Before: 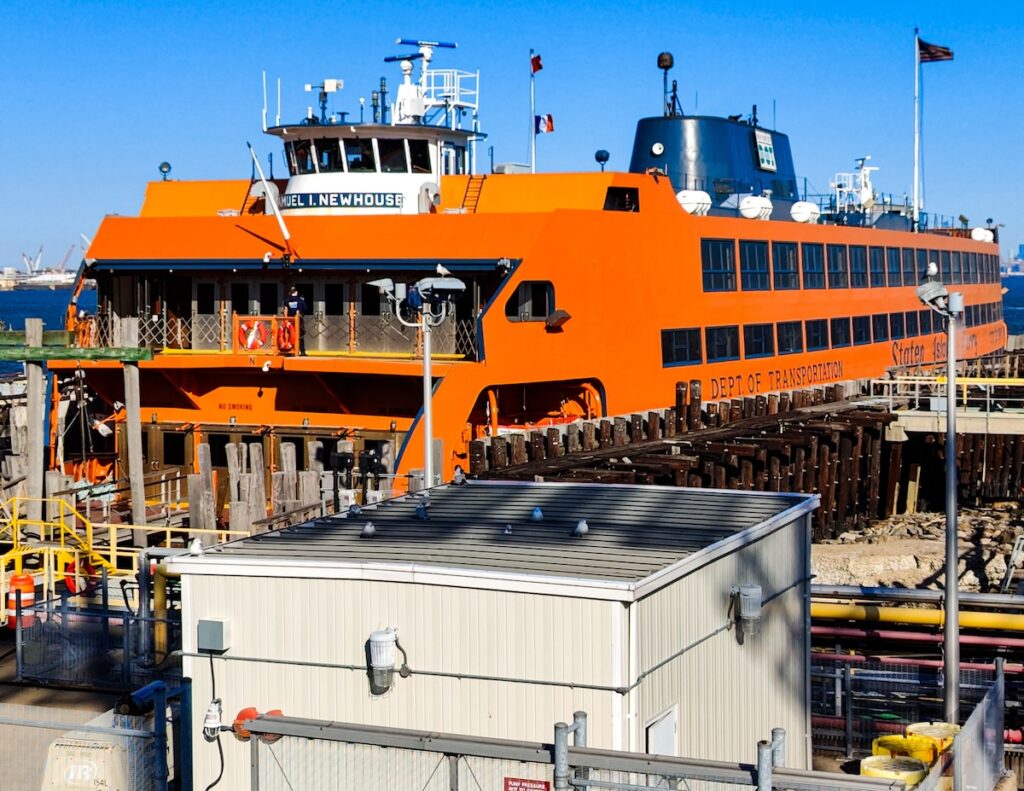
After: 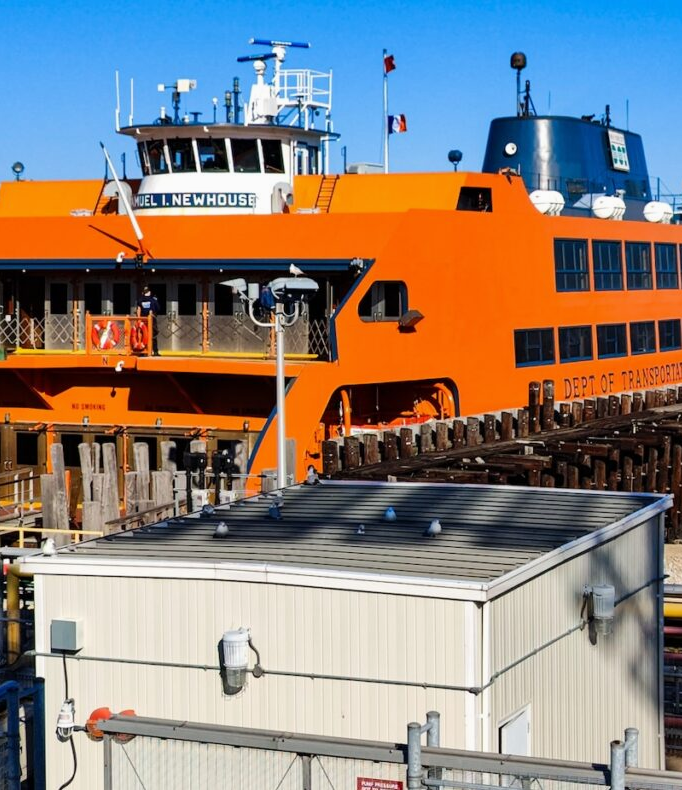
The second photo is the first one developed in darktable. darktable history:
crop and rotate: left 14.385%, right 18.948%
exposure: exposure -0.05 EV
